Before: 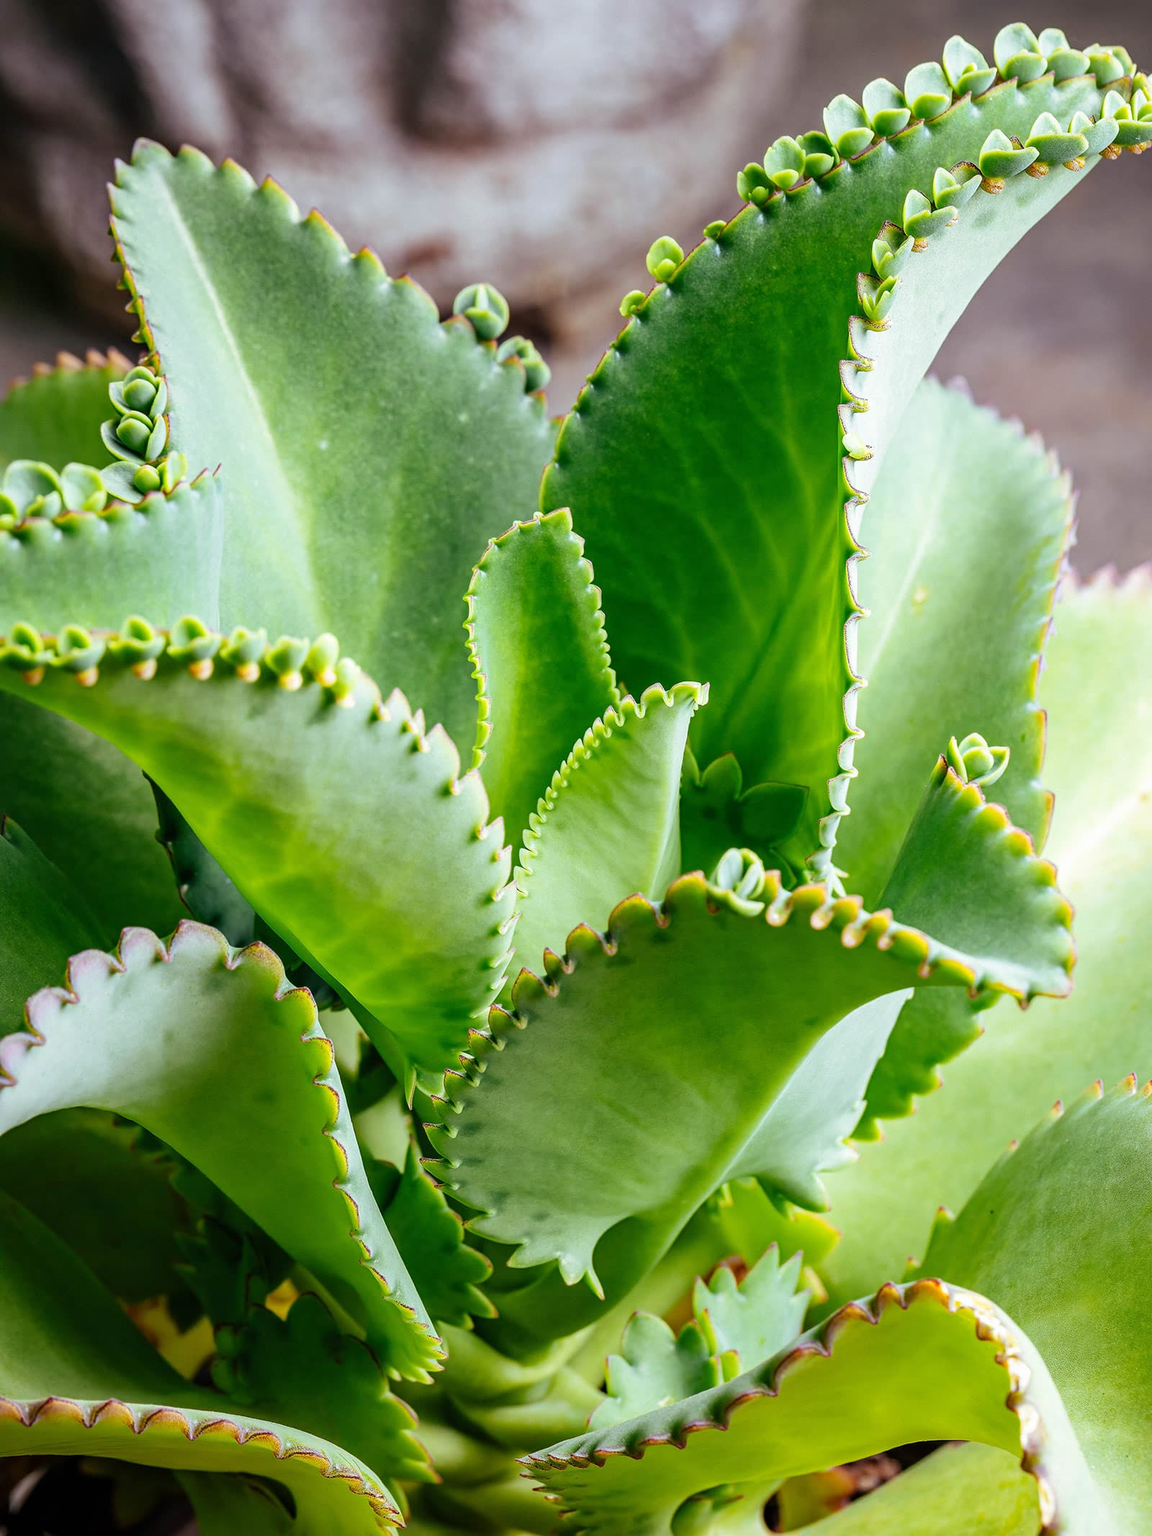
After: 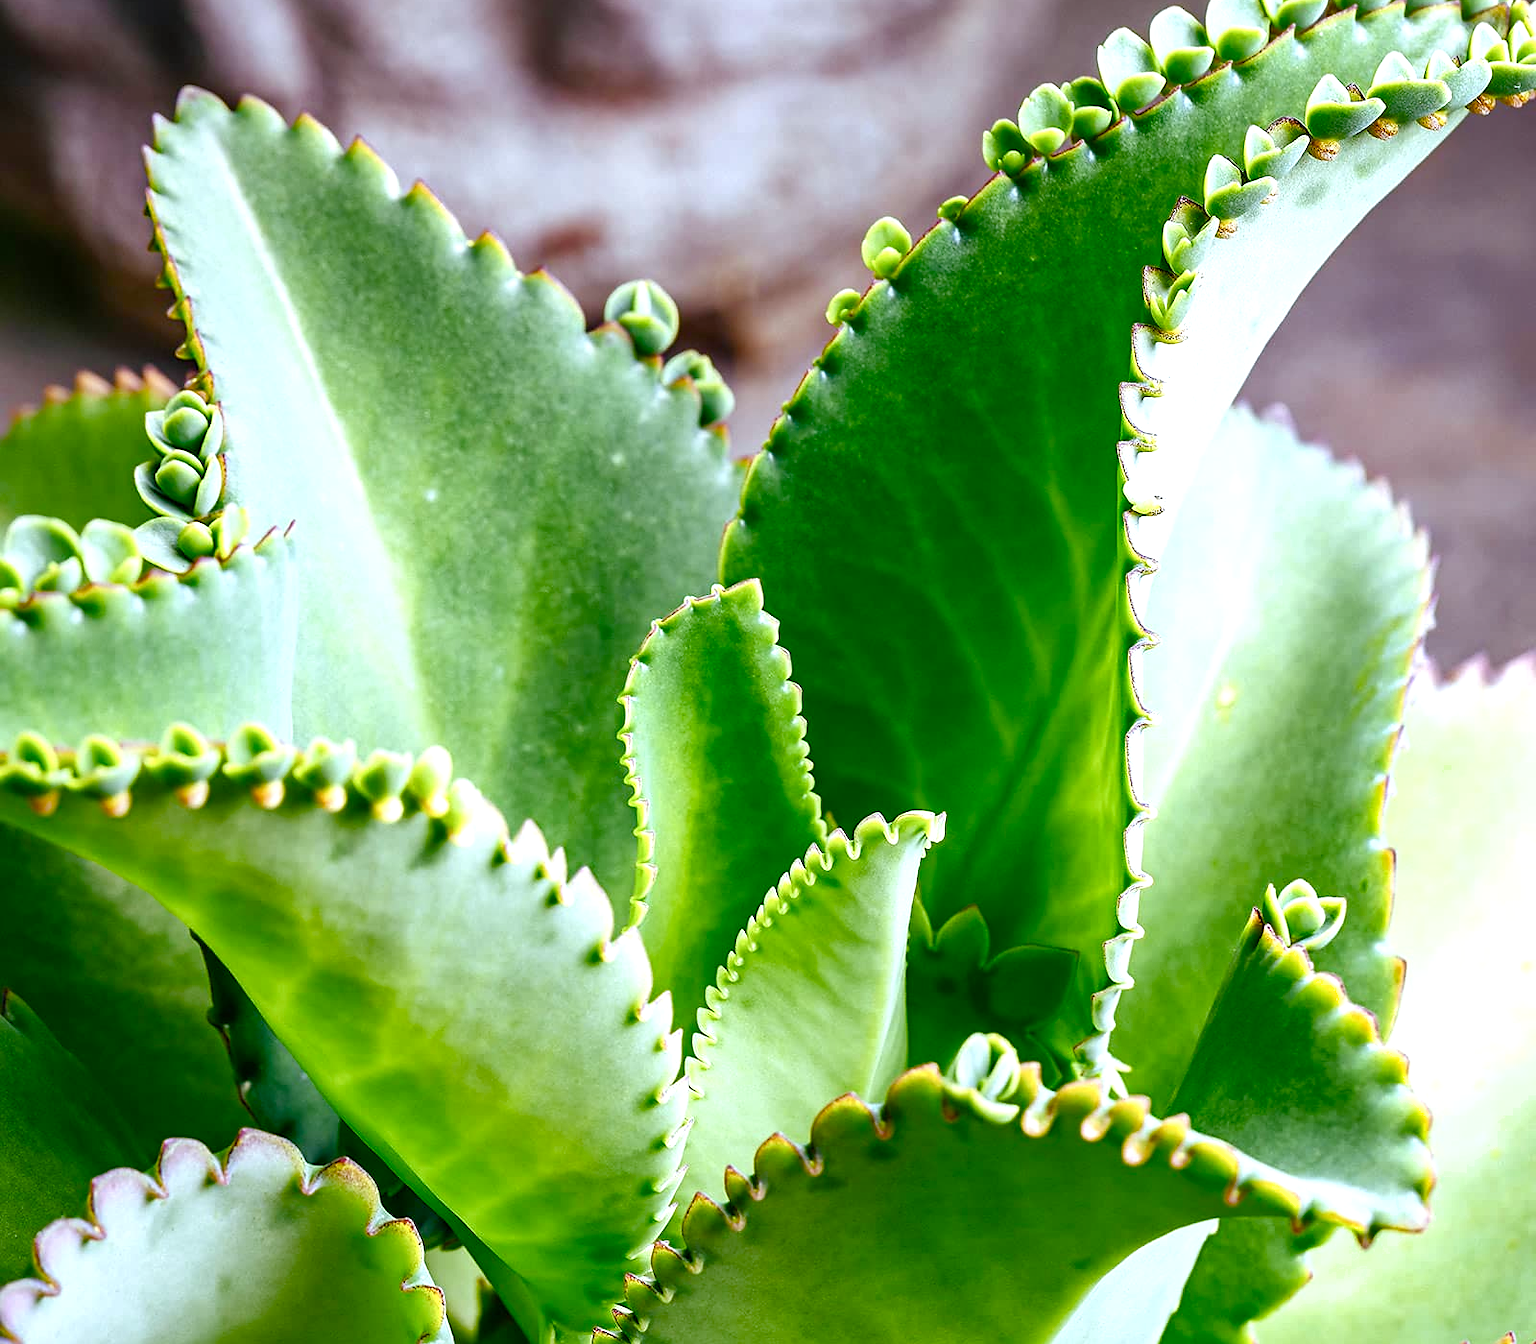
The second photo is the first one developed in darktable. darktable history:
shadows and highlights: radius 264.75, soften with gaussian
color balance rgb: perceptual saturation grading › global saturation 25%, perceptual saturation grading › highlights -50%, perceptual saturation grading › shadows 30%, perceptual brilliance grading › global brilliance 12%, global vibrance 20%
sharpen: radius 1.458, amount 0.398, threshold 1.271
white balance: red 0.984, blue 1.059
crop and rotate: top 4.848%, bottom 29.503%
